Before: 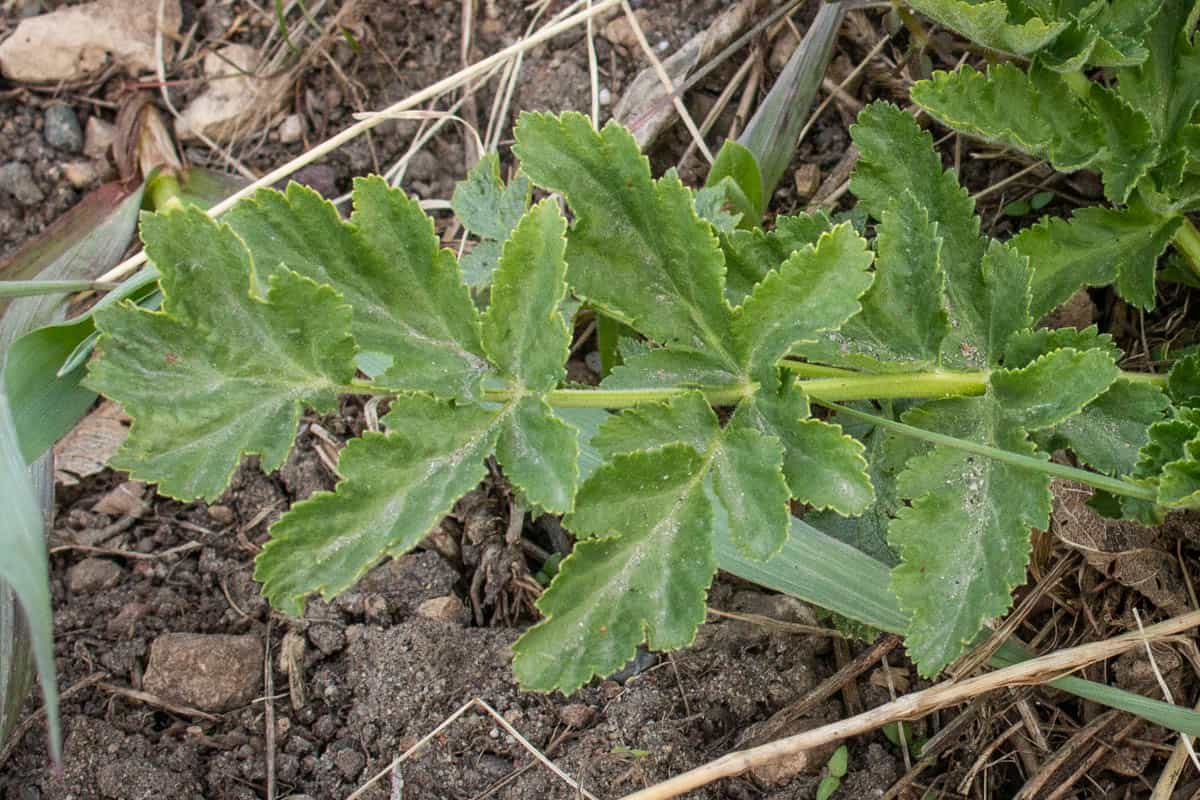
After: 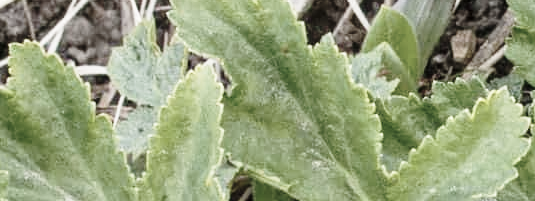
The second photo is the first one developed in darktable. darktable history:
color correction: highlights b* -0.023, saturation 0.495
shadows and highlights: soften with gaussian
crop: left 28.744%, top 16.806%, right 26.653%, bottom 58.042%
base curve: curves: ch0 [(0, 0) (0.028, 0.03) (0.121, 0.232) (0.46, 0.748) (0.859, 0.968) (1, 1)], preserve colors none
